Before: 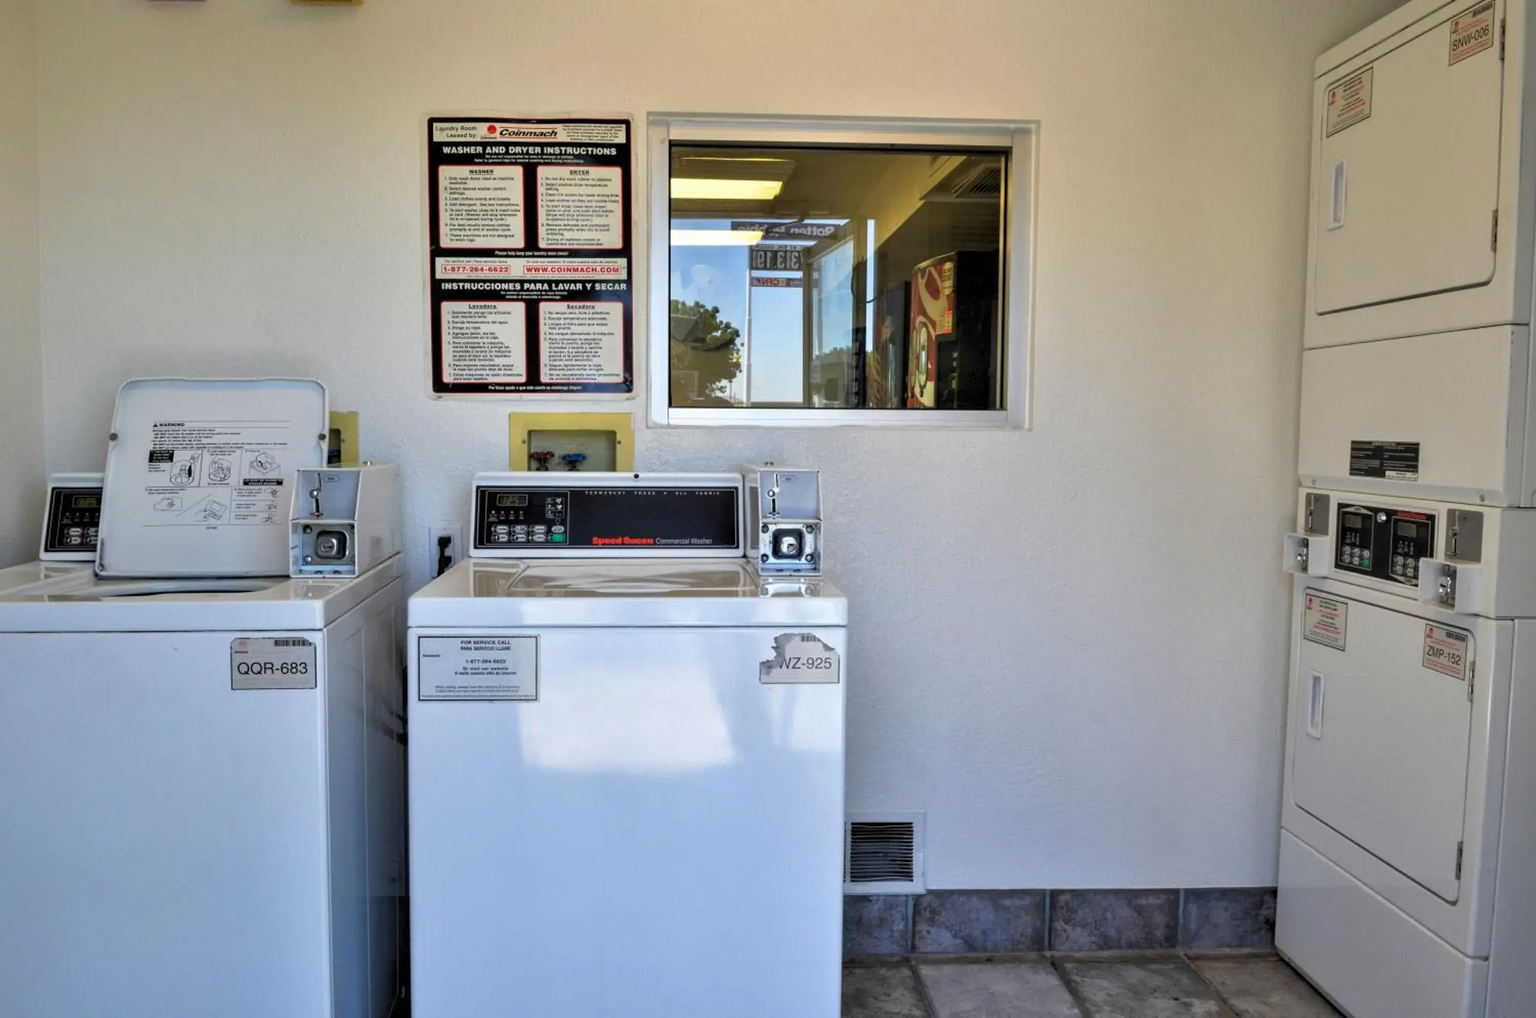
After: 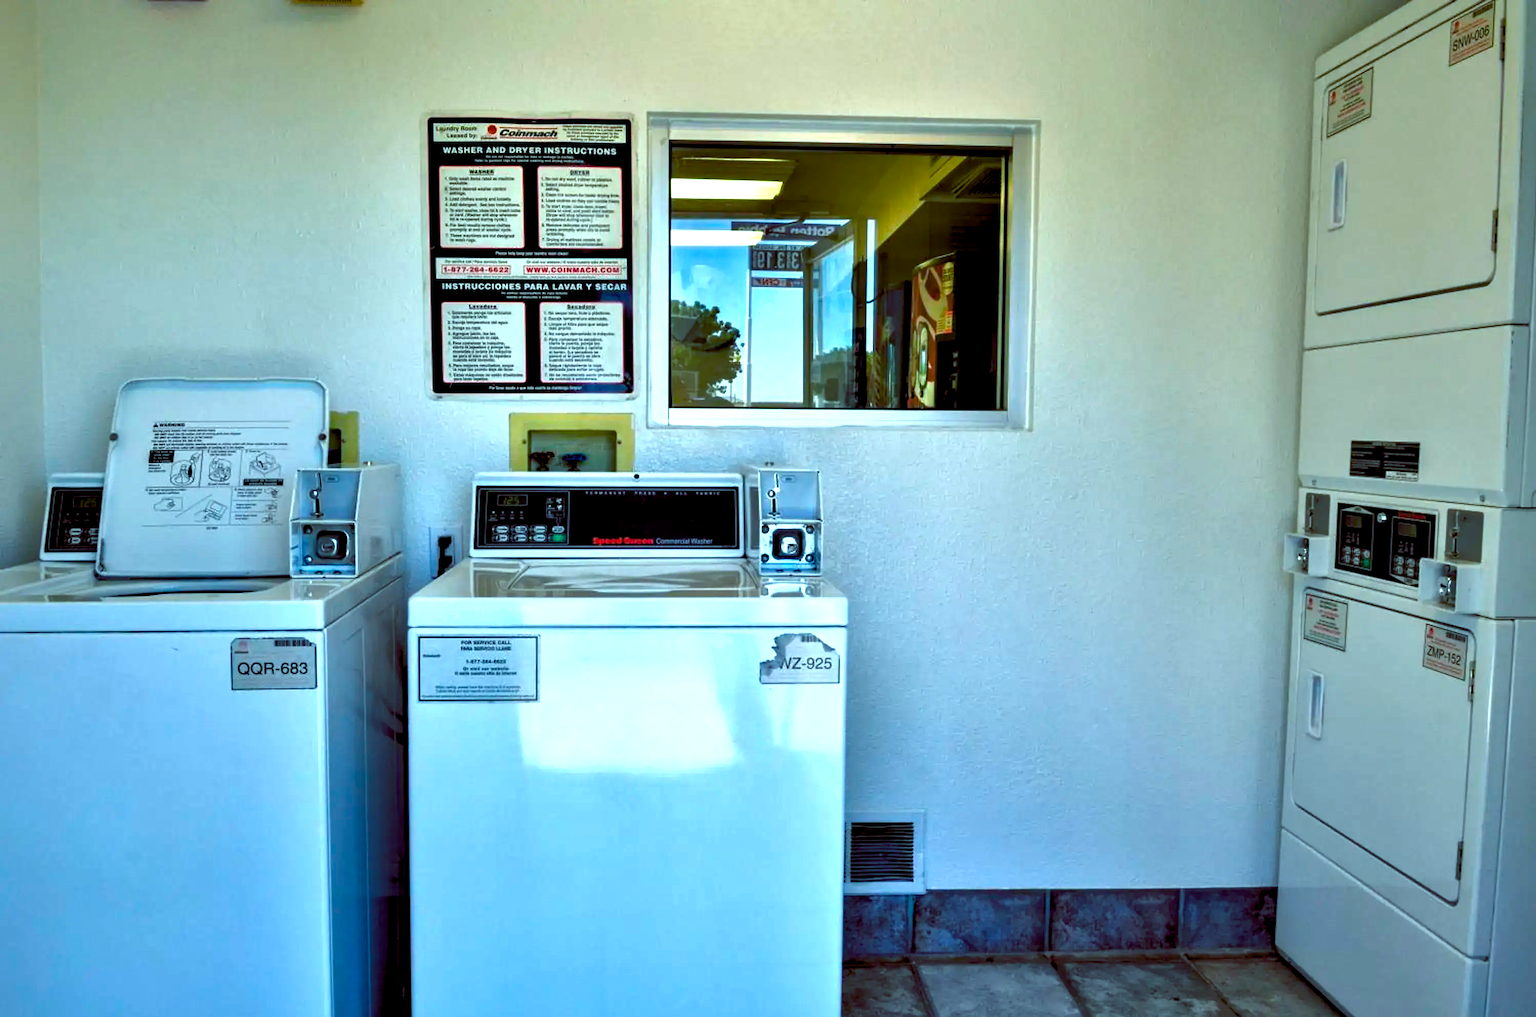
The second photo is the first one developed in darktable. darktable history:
color balance rgb: shadows lift › luminance -7.7%, shadows lift › chroma 2.13%, shadows lift › hue 200.79°, power › luminance -7.77%, power › chroma 2.27%, power › hue 220.69°, highlights gain › luminance 15.15%, highlights gain › chroma 4%, highlights gain › hue 209.35°, global offset › luminance -0.21%, global offset › chroma 0.27%, perceptual saturation grading › global saturation 24.42%, perceptual saturation grading › highlights -24.42%, perceptual saturation grading › mid-tones 24.42%, perceptual saturation grading › shadows 40%, perceptual brilliance grading › global brilliance -5%, perceptual brilliance grading › highlights 24.42%, perceptual brilliance grading › mid-tones 7%, perceptual brilliance grading › shadows -5%
shadows and highlights: shadows 25, white point adjustment -3, highlights -30
exposure: black level correction 0.01, exposure 0.011 EV, compensate highlight preservation false
